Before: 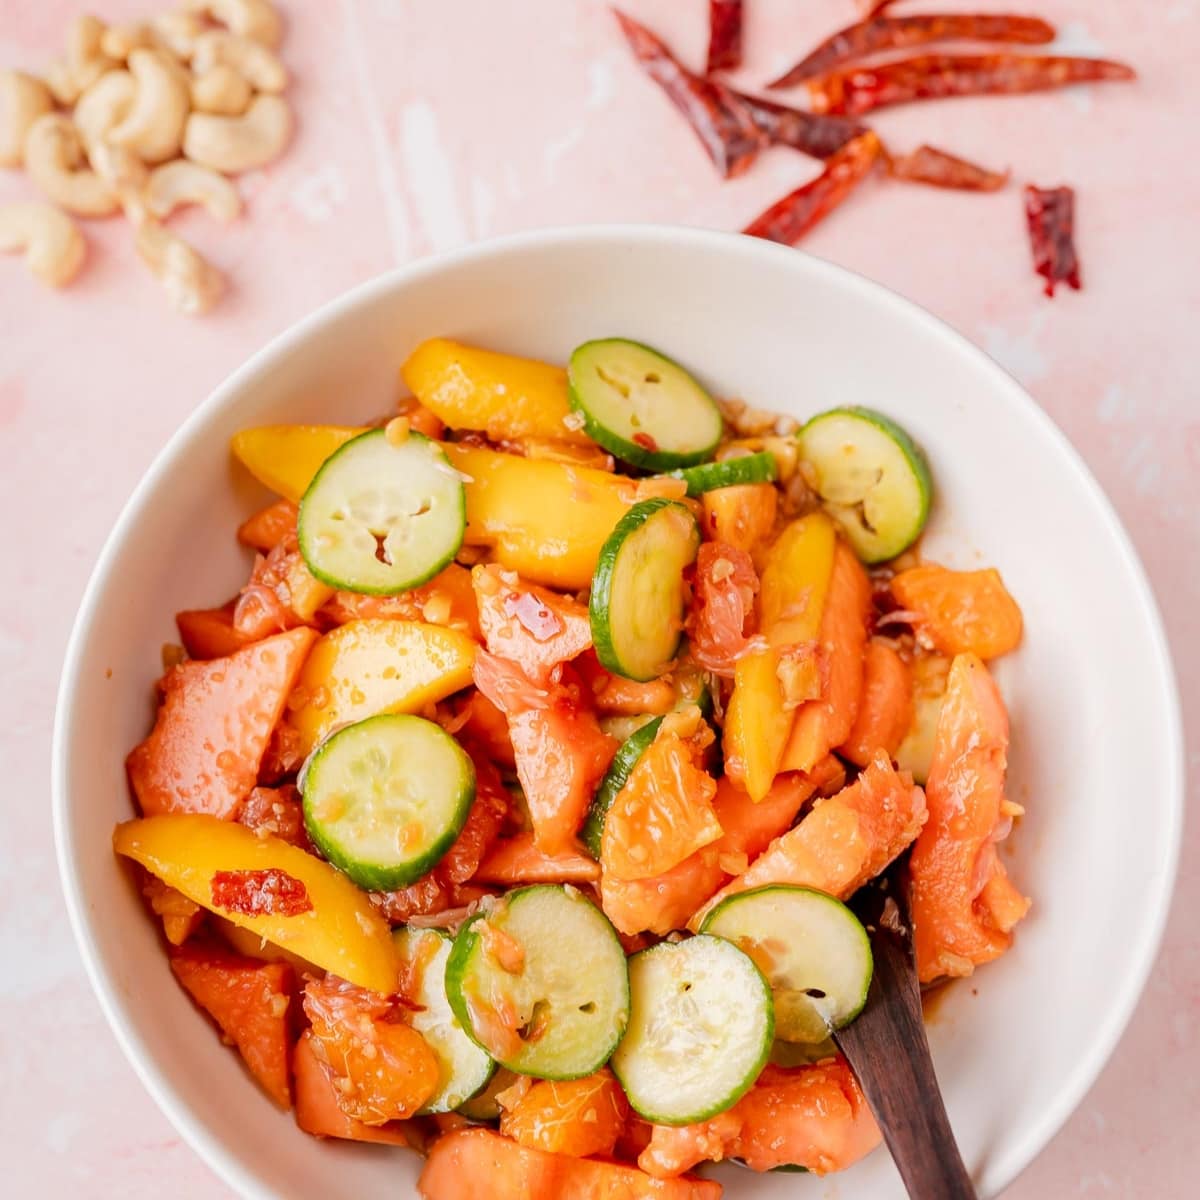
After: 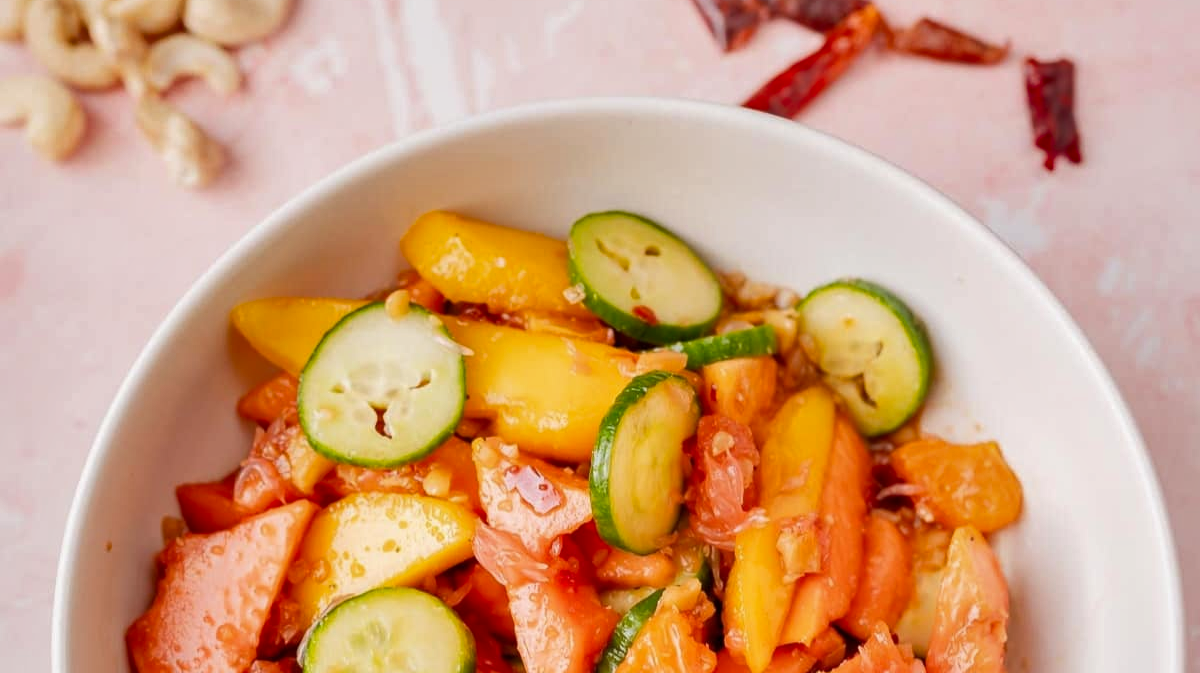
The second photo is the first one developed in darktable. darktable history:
shadows and highlights: low approximation 0.01, soften with gaussian
crop and rotate: top 10.605%, bottom 33.274%
